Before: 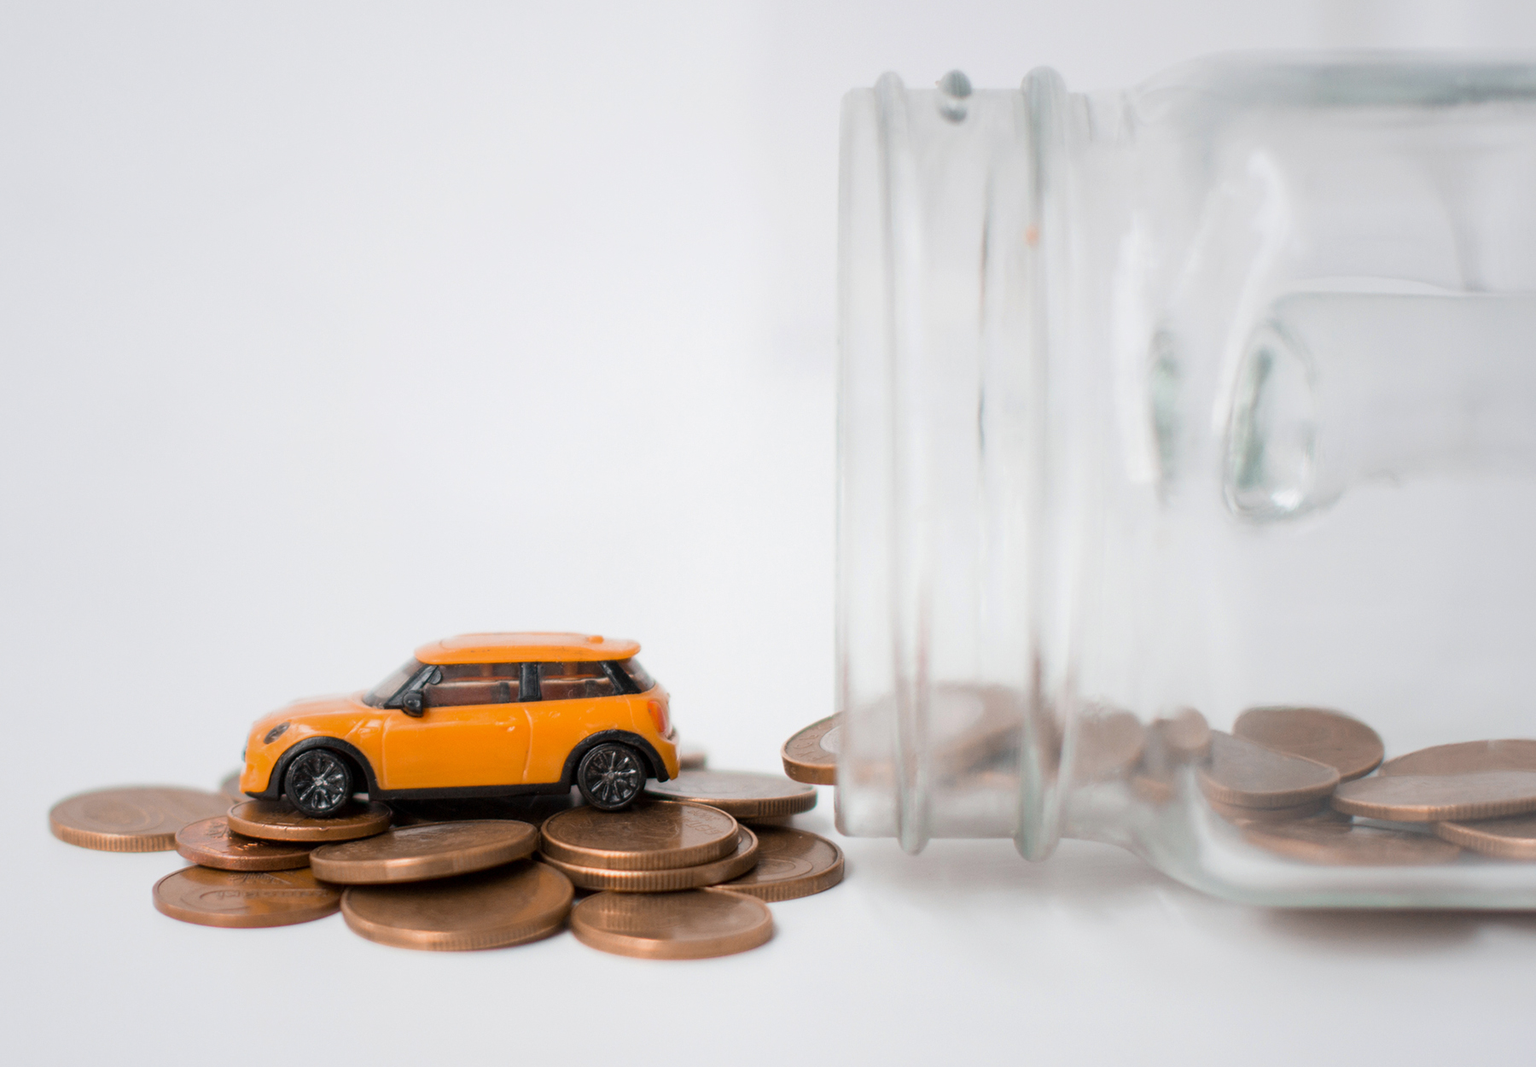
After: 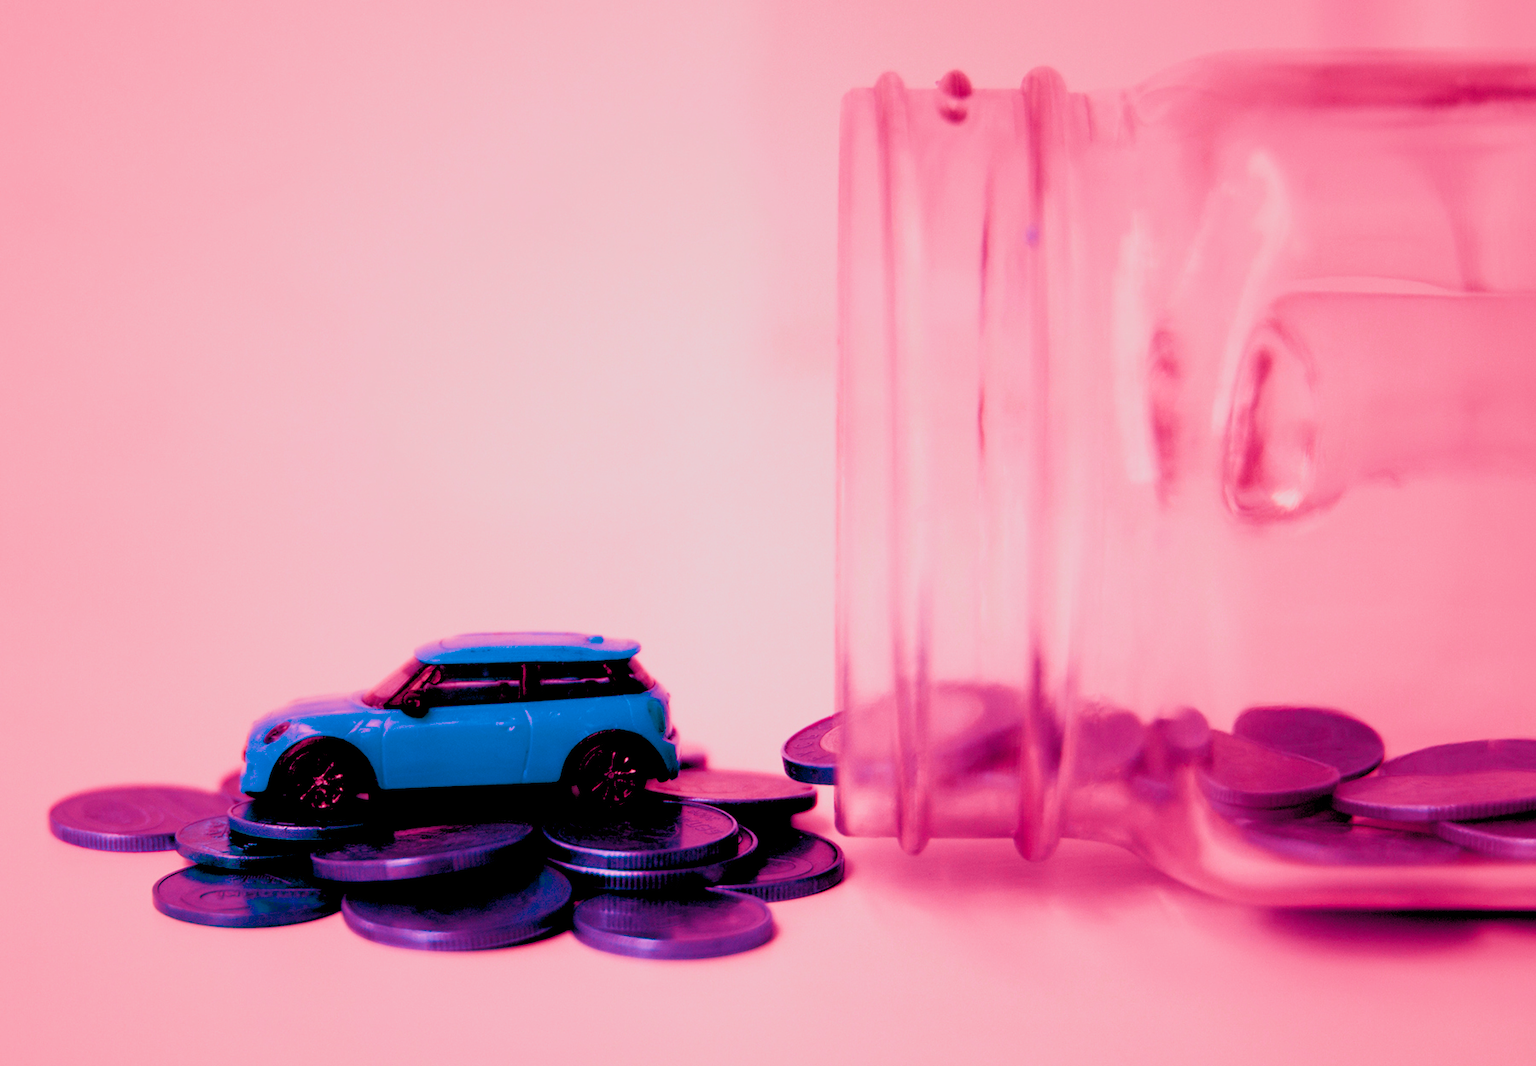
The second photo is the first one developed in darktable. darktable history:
color balance rgb: shadows lift › luminance -18.76%, shadows lift › chroma 35.44%, power › luminance -3.76%, power › hue 142.17°, highlights gain › chroma 7.5%, highlights gain › hue 184.75°, global offset › luminance -0.52%, global offset › chroma 0.91%, global offset › hue 173.36°, shadows fall-off 300%, white fulcrum 2 EV, highlights fall-off 300%, linear chroma grading › shadows 17.19%, linear chroma grading › highlights 61.12%, linear chroma grading › global chroma 50%, hue shift -150.52°, perceptual brilliance grading › global brilliance 12%, mask middle-gray fulcrum 100%, contrast gray fulcrum 38.43%, contrast 35.15%, saturation formula JzAzBz (2021)
contrast brightness saturation: saturation -0.05
rgb levels: preserve colors sum RGB, levels [[0.038, 0.433, 0.934], [0, 0.5, 1], [0, 0.5, 1]]
filmic rgb: black relative exposure -7.92 EV, white relative exposure 4.13 EV, threshold 3 EV, hardness 4.02, latitude 51.22%, contrast 1.013, shadows ↔ highlights balance 5.35%, color science v5 (2021), contrast in shadows safe, contrast in highlights safe, enable highlight reconstruction true
